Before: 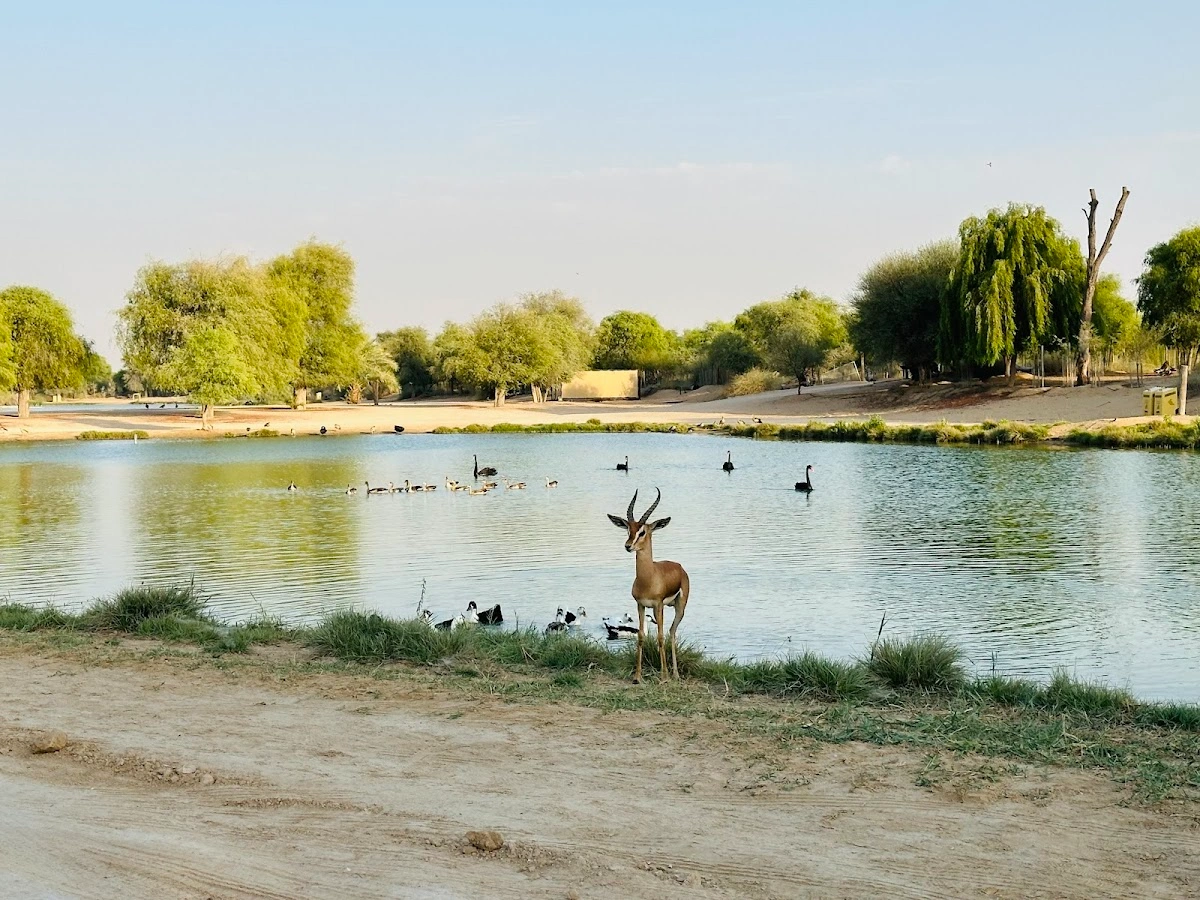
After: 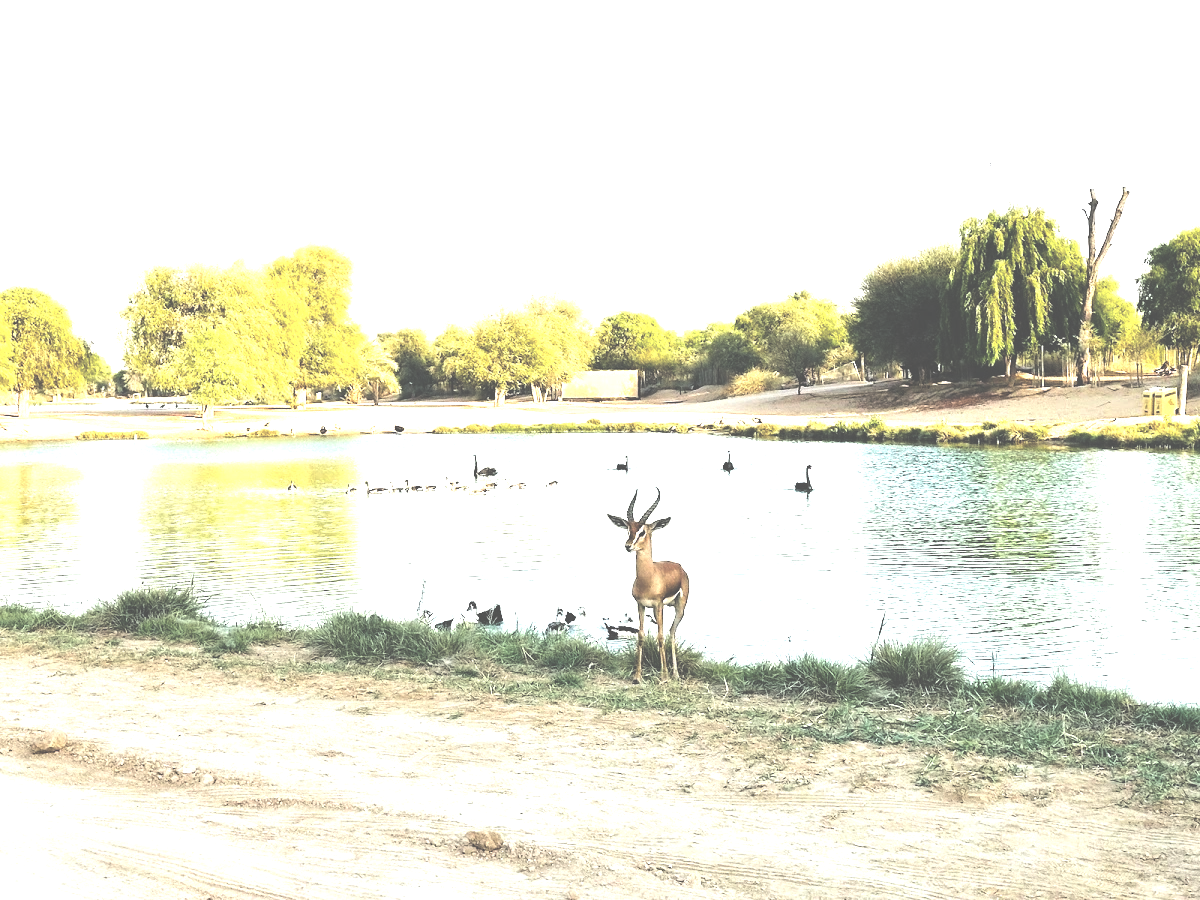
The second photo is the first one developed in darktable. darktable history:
tone equalizer: -8 EV -1.08 EV, -7 EV -1.01 EV, -6 EV -0.867 EV, -5 EV -0.578 EV, -3 EV 0.578 EV, -2 EV 0.867 EV, -1 EV 1.01 EV, +0 EV 1.08 EV, edges refinement/feathering 500, mask exposure compensation -1.57 EV, preserve details no
exposure: black level correction -0.071, exposure 0.5 EV, compensate highlight preservation false
